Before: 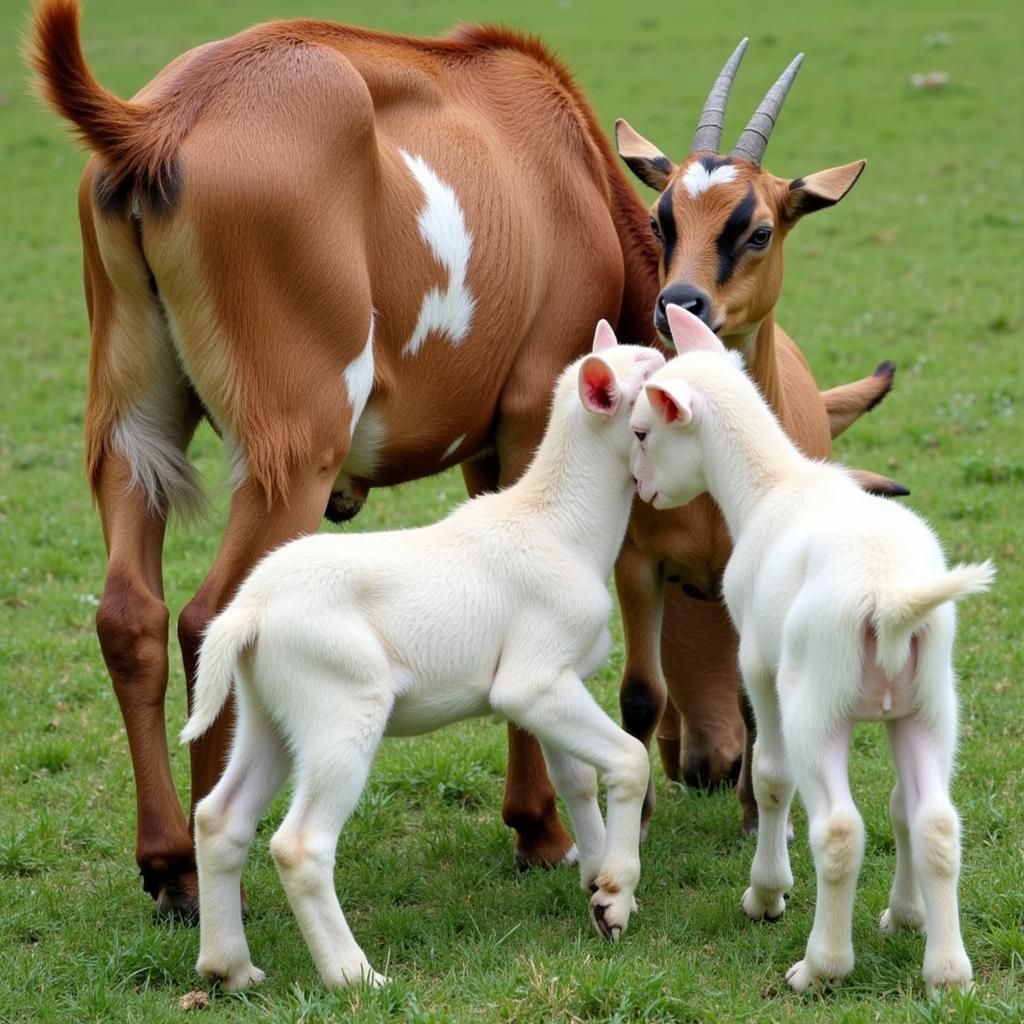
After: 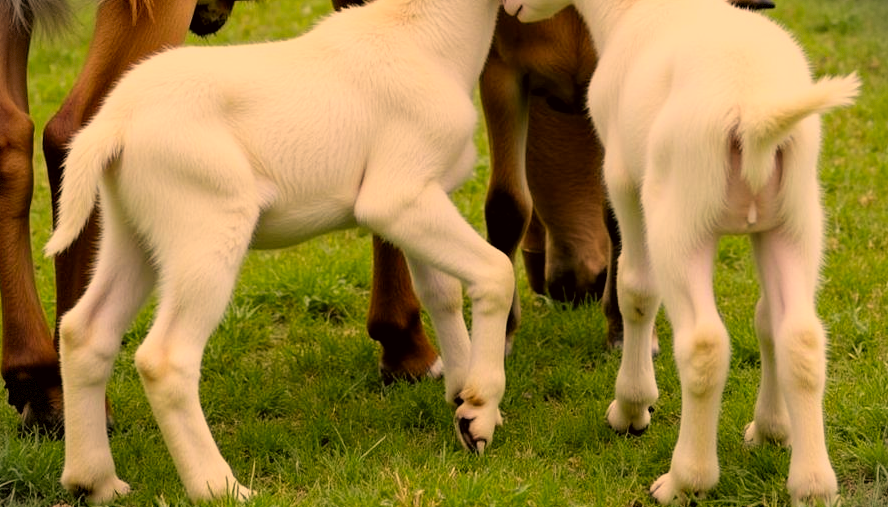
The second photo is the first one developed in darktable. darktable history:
color correction: highlights a* 17.95, highlights b* 36, shadows a* 1.55, shadows b* 6.25, saturation 1.04
vignetting: fall-off start 100.77%, width/height ratio 1.306, dithering 8-bit output, unbound false
filmic rgb: middle gray luminance 9.19%, black relative exposure -10.6 EV, white relative exposure 3.43 EV, target black luminance 0%, hardness 5.97, latitude 59.55%, contrast 1.085, highlights saturation mix 4.76%, shadows ↔ highlights balance 28.49%
crop and rotate: left 13.259%, top 47.587%, bottom 2.893%
